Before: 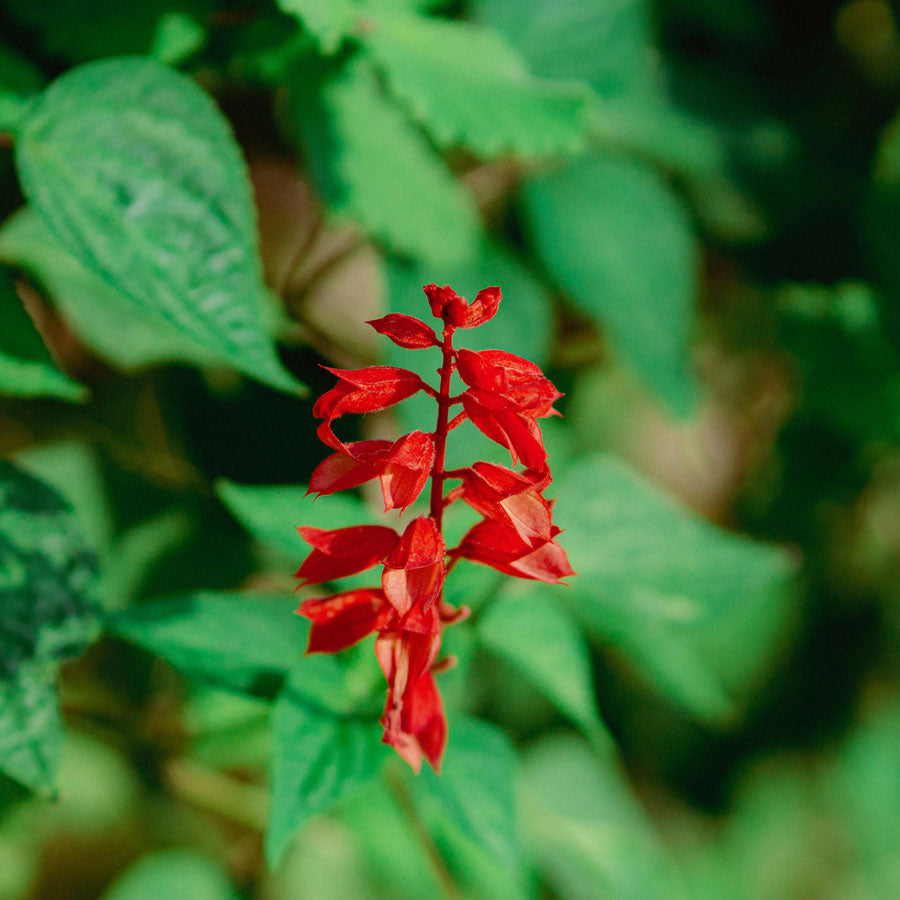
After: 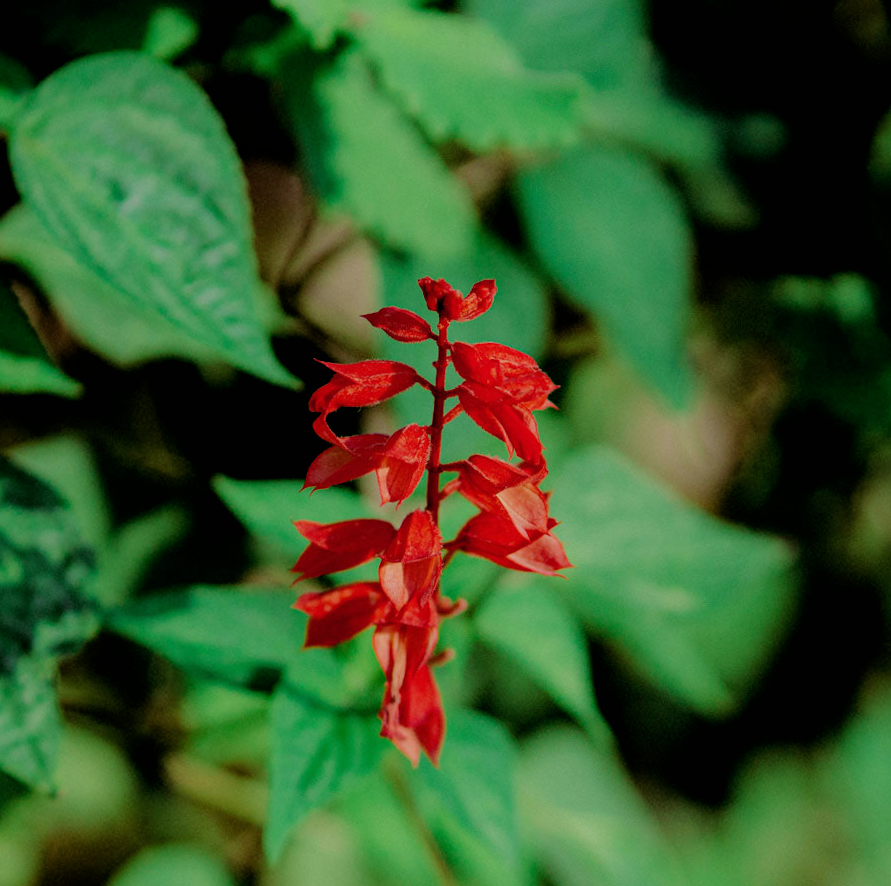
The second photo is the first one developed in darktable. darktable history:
tone equalizer: on, module defaults
rotate and perspective: rotation -0.45°, automatic cropping original format, crop left 0.008, crop right 0.992, crop top 0.012, crop bottom 0.988
rgb curve: curves: ch0 [(0, 0) (0.175, 0.154) (0.785, 0.663) (1, 1)]
filmic rgb: black relative exposure -3.92 EV, white relative exposure 3.14 EV, hardness 2.87
